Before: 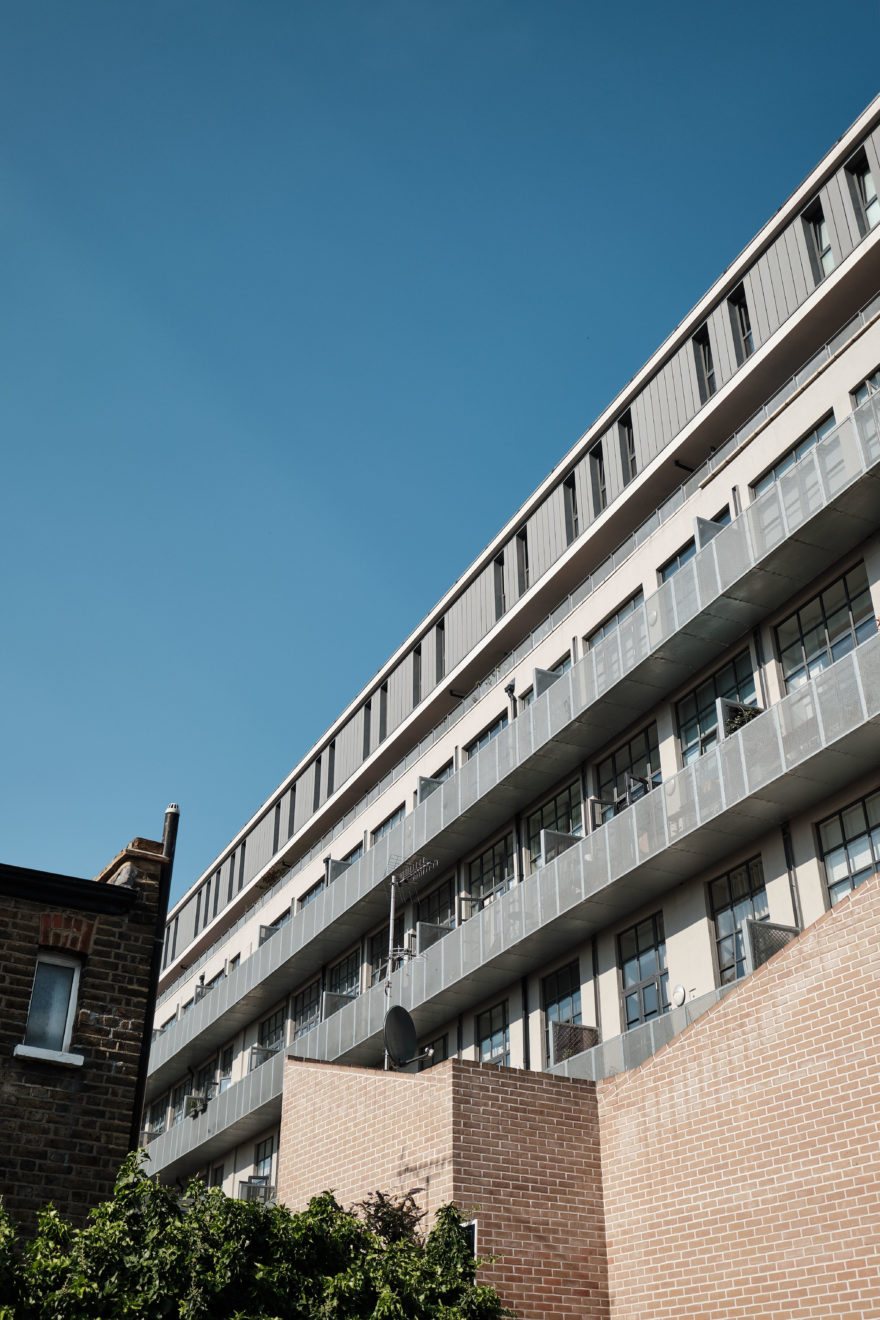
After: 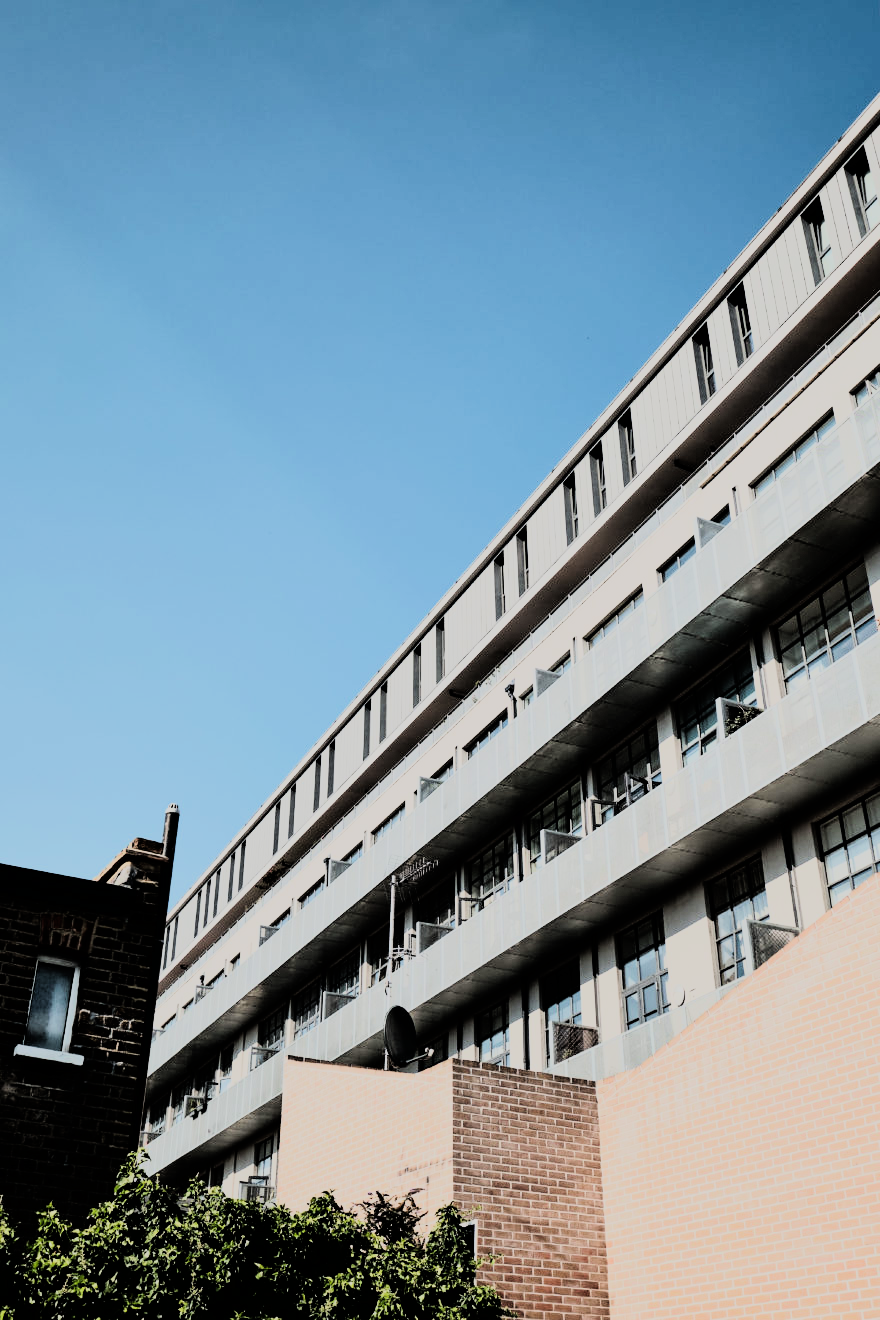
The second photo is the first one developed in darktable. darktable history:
filmic rgb: black relative exposure -7.65 EV, white relative exposure 4.56 EV, hardness 3.61
rgb curve: curves: ch0 [(0, 0) (0.21, 0.15) (0.24, 0.21) (0.5, 0.75) (0.75, 0.96) (0.89, 0.99) (1, 1)]; ch1 [(0, 0.02) (0.21, 0.13) (0.25, 0.2) (0.5, 0.67) (0.75, 0.9) (0.89, 0.97) (1, 1)]; ch2 [(0, 0.02) (0.21, 0.13) (0.25, 0.2) (0.5, 0.67) (0.75, 0.9) (0.89, 0.97) (1, 1)], compensate middle gray true
